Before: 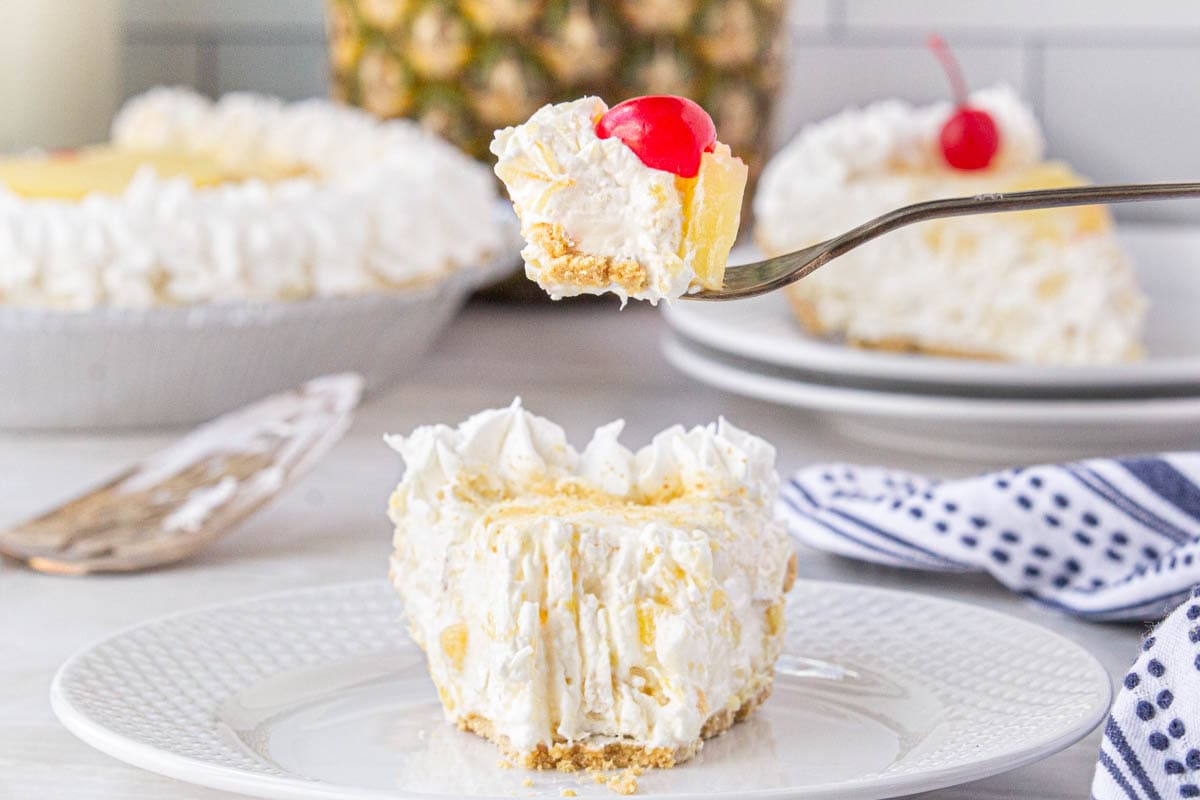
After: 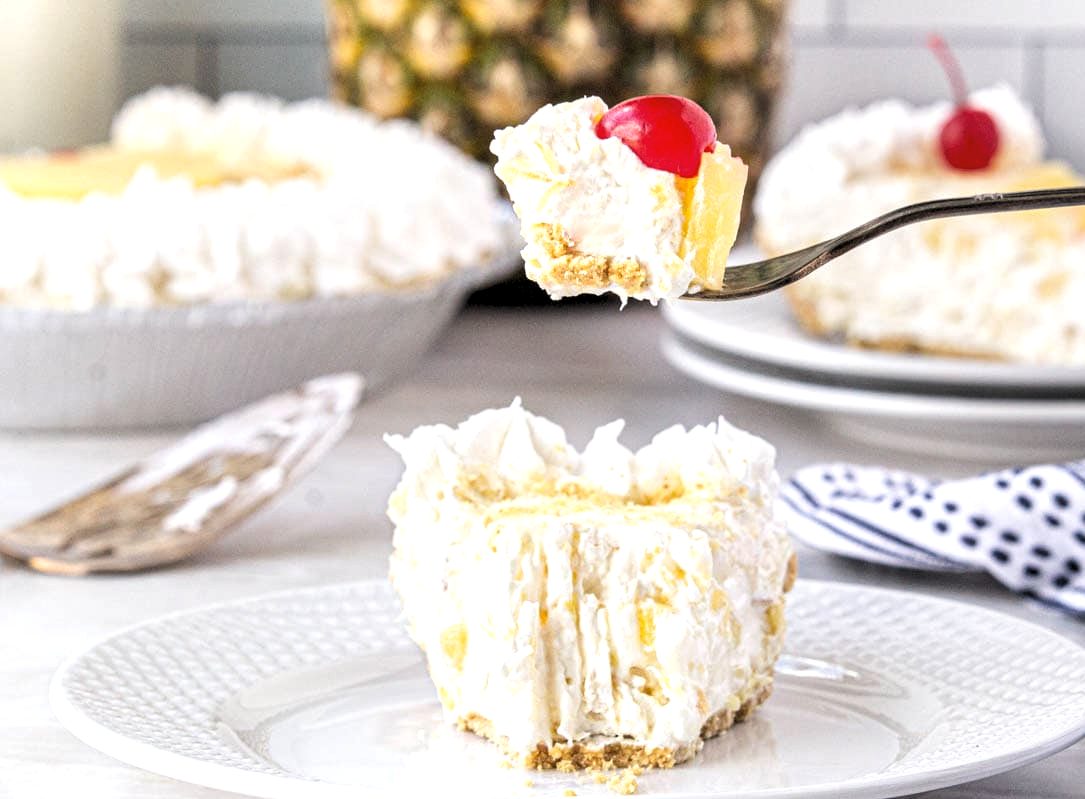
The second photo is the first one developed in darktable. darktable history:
tone equalizer: on, module defaults
crop: right 9.509%, bottom 0.031%
levels: levels [0.182, 0.542, 0.902]
